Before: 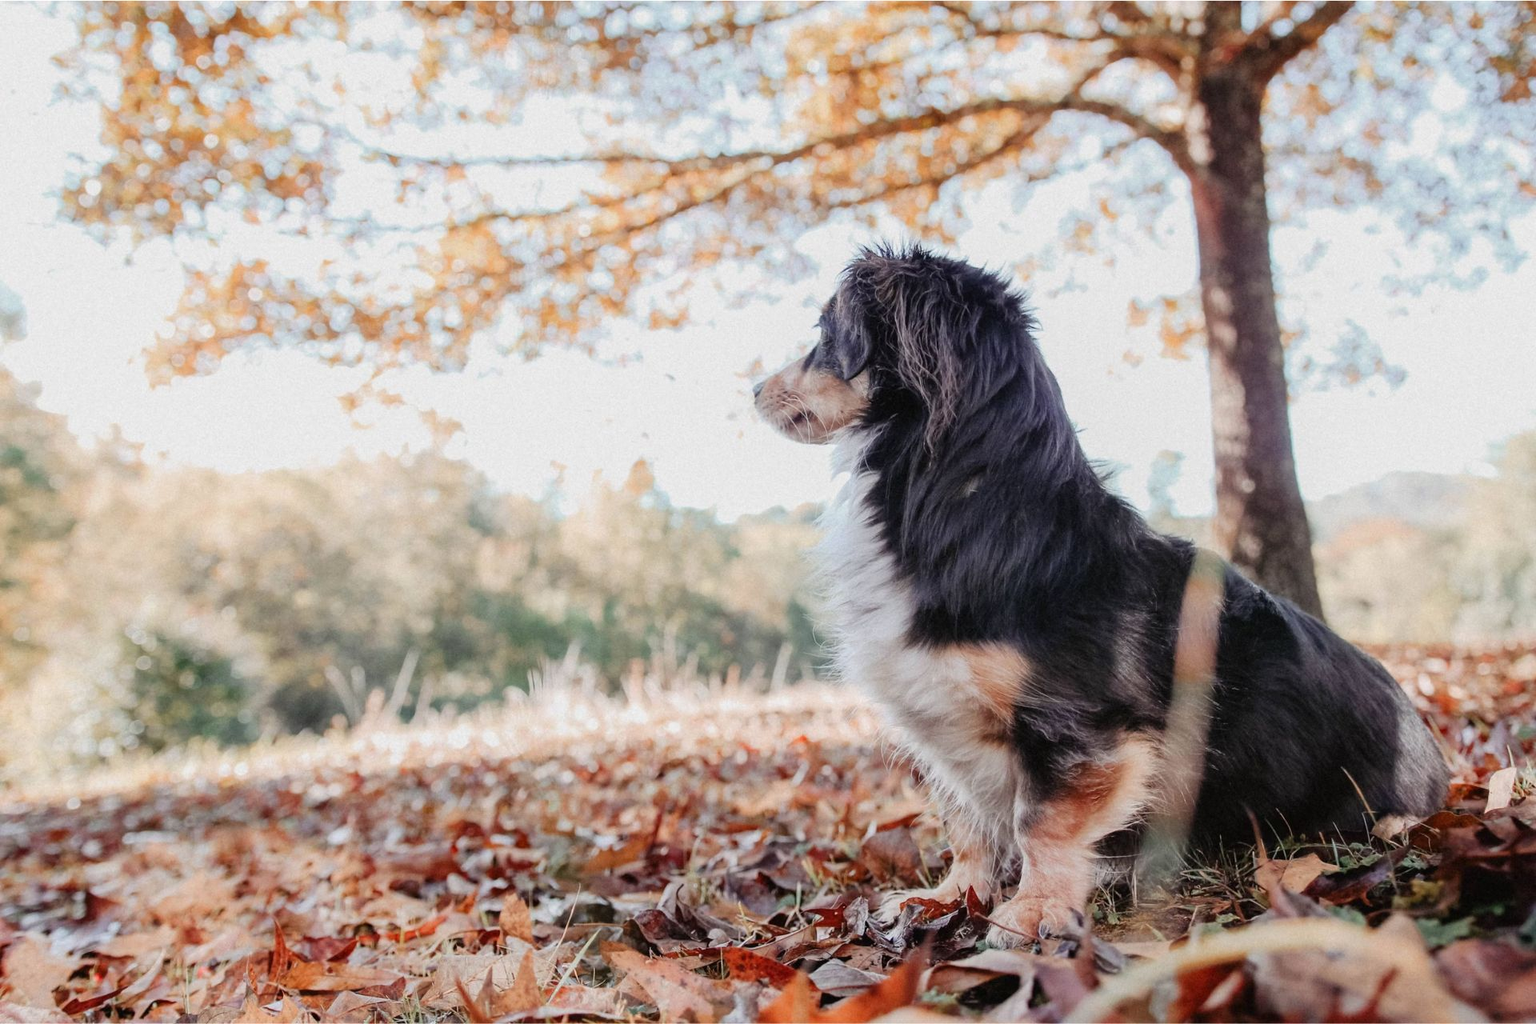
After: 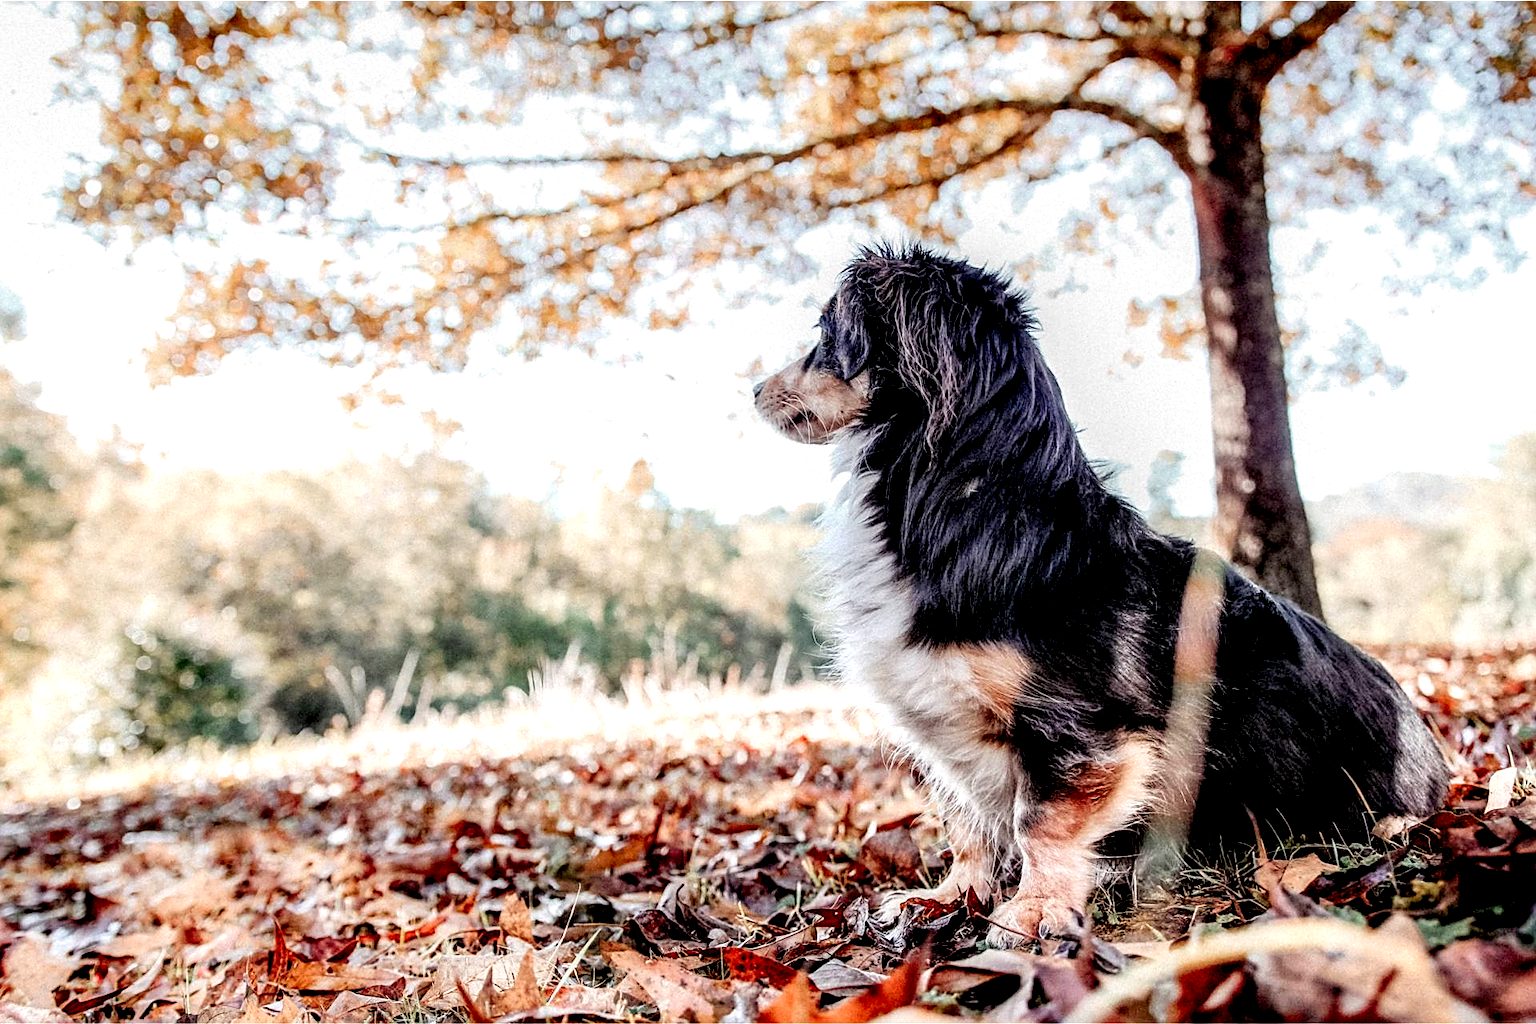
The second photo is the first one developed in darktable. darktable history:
levels: levels [0.072, 0.414, 0.976]
sharpen: on, module defaults
local contrast: shadows 186%, detail 227%
